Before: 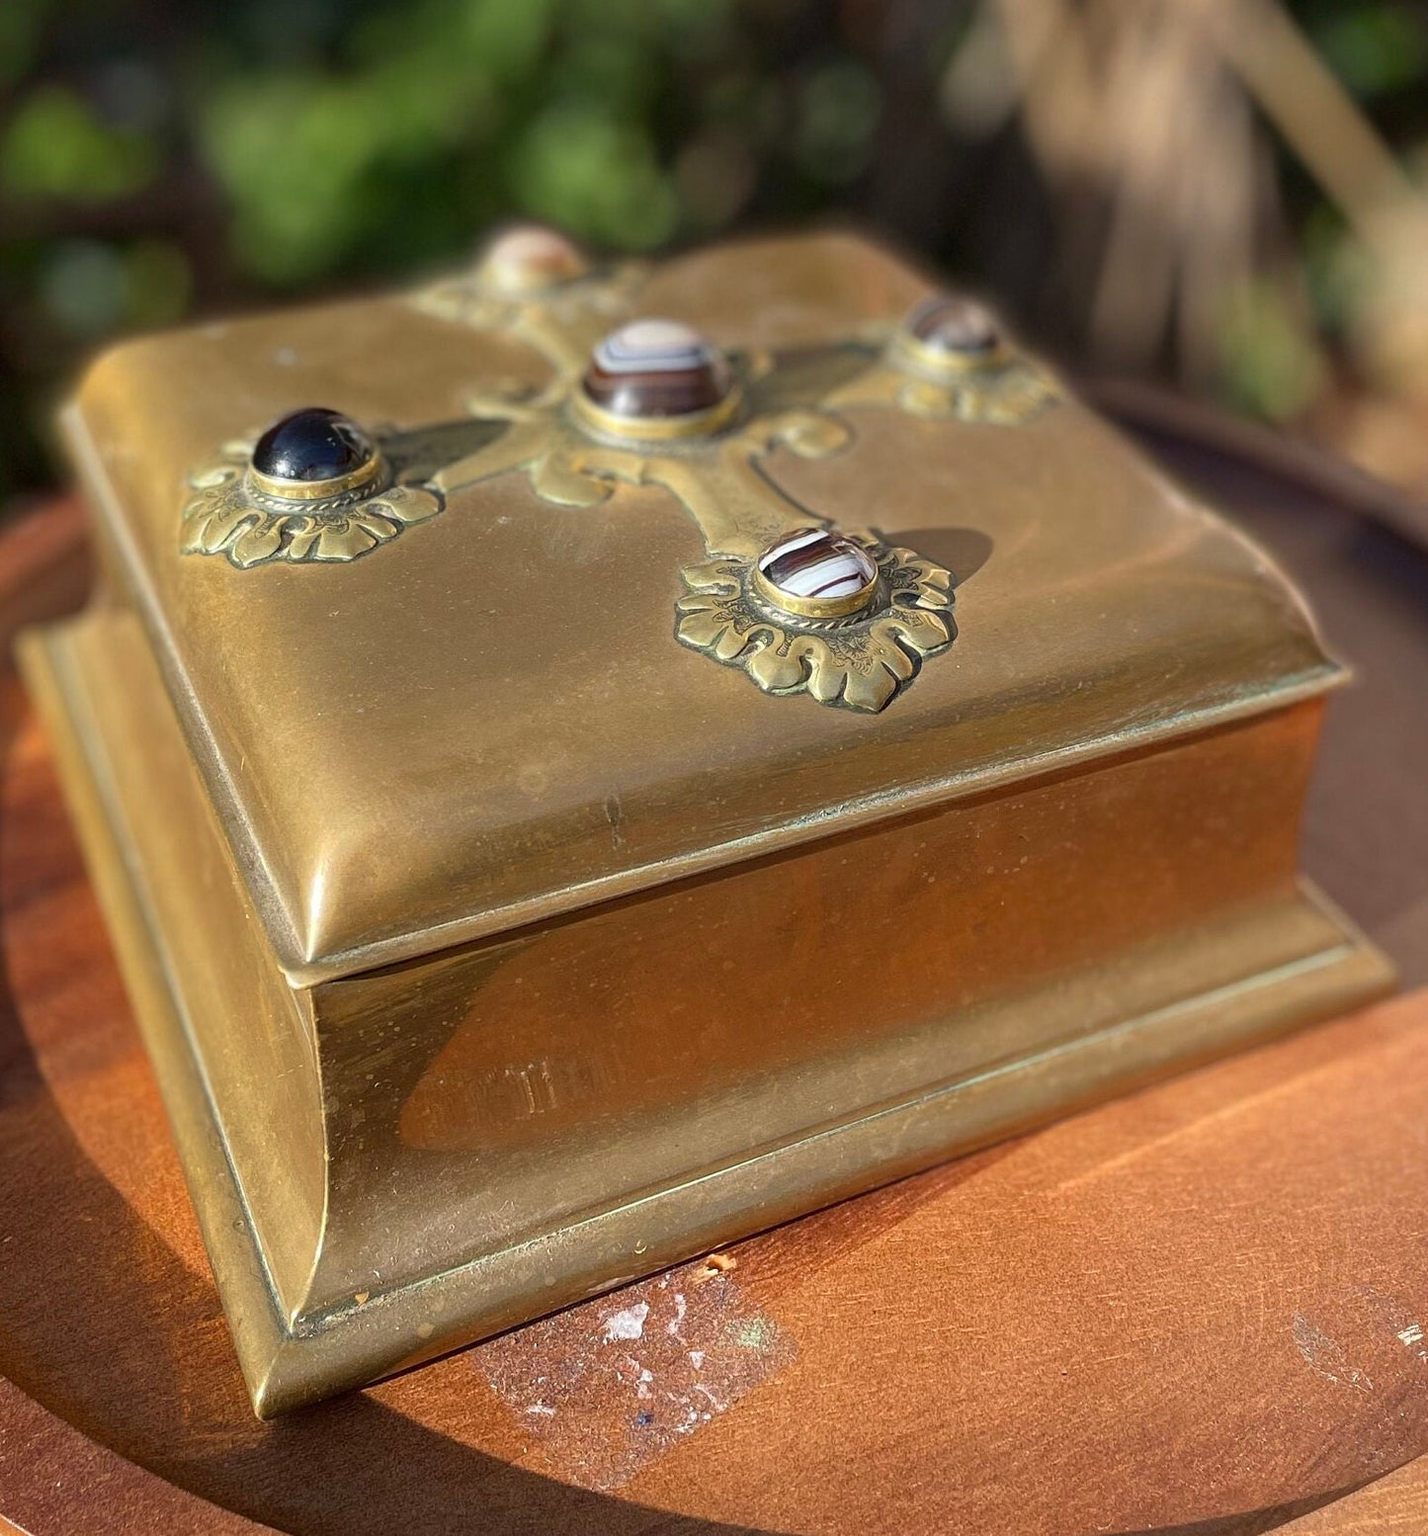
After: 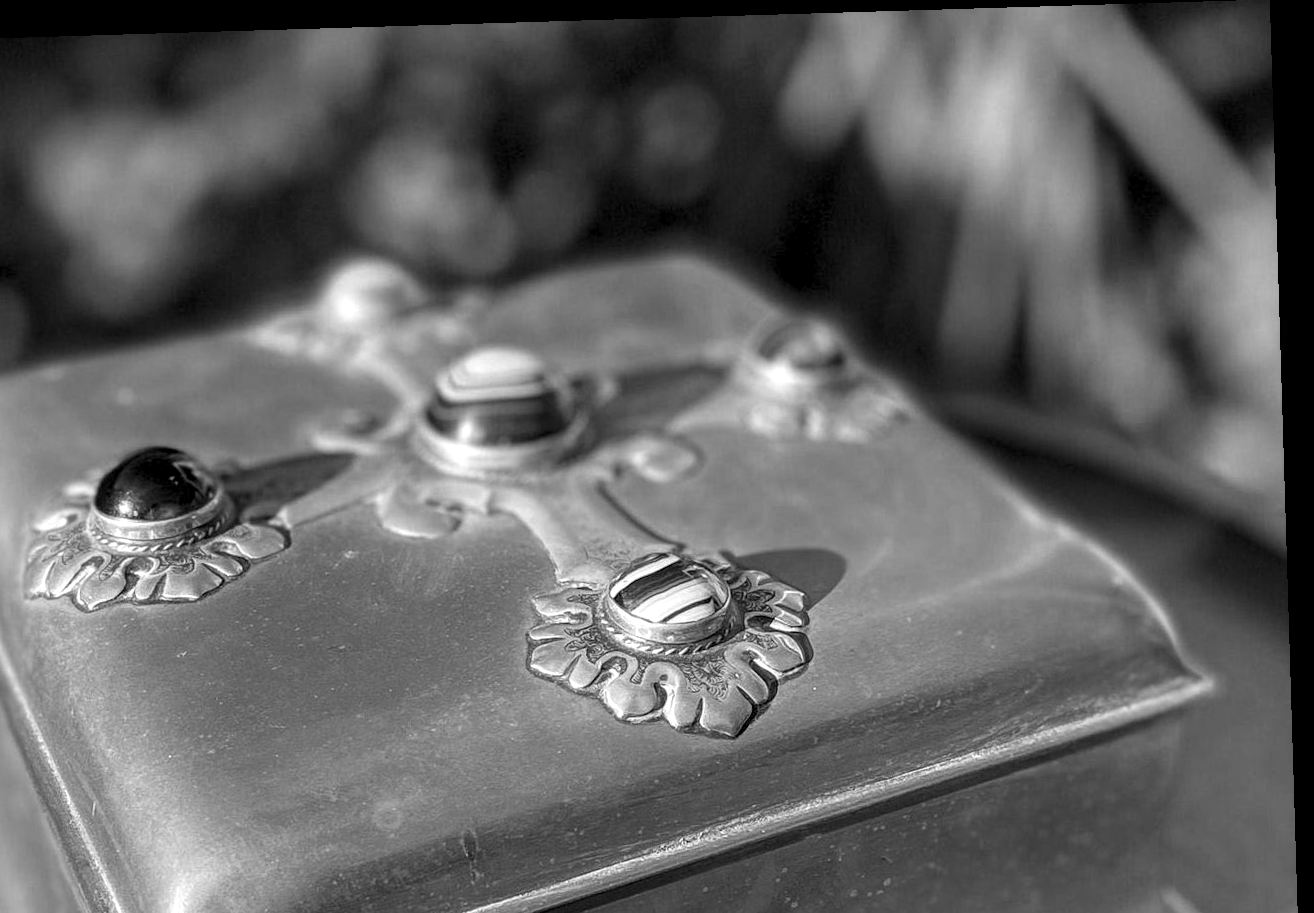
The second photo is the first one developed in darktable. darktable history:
rotate and perspective: rotation -1.75°, automatic cropping off
monochrome: on, module defaults
white balance: red 0.925, blue 1.046
crop and rotate: left 11.812%, bottom 42.776%
local contrast: detail 150%
